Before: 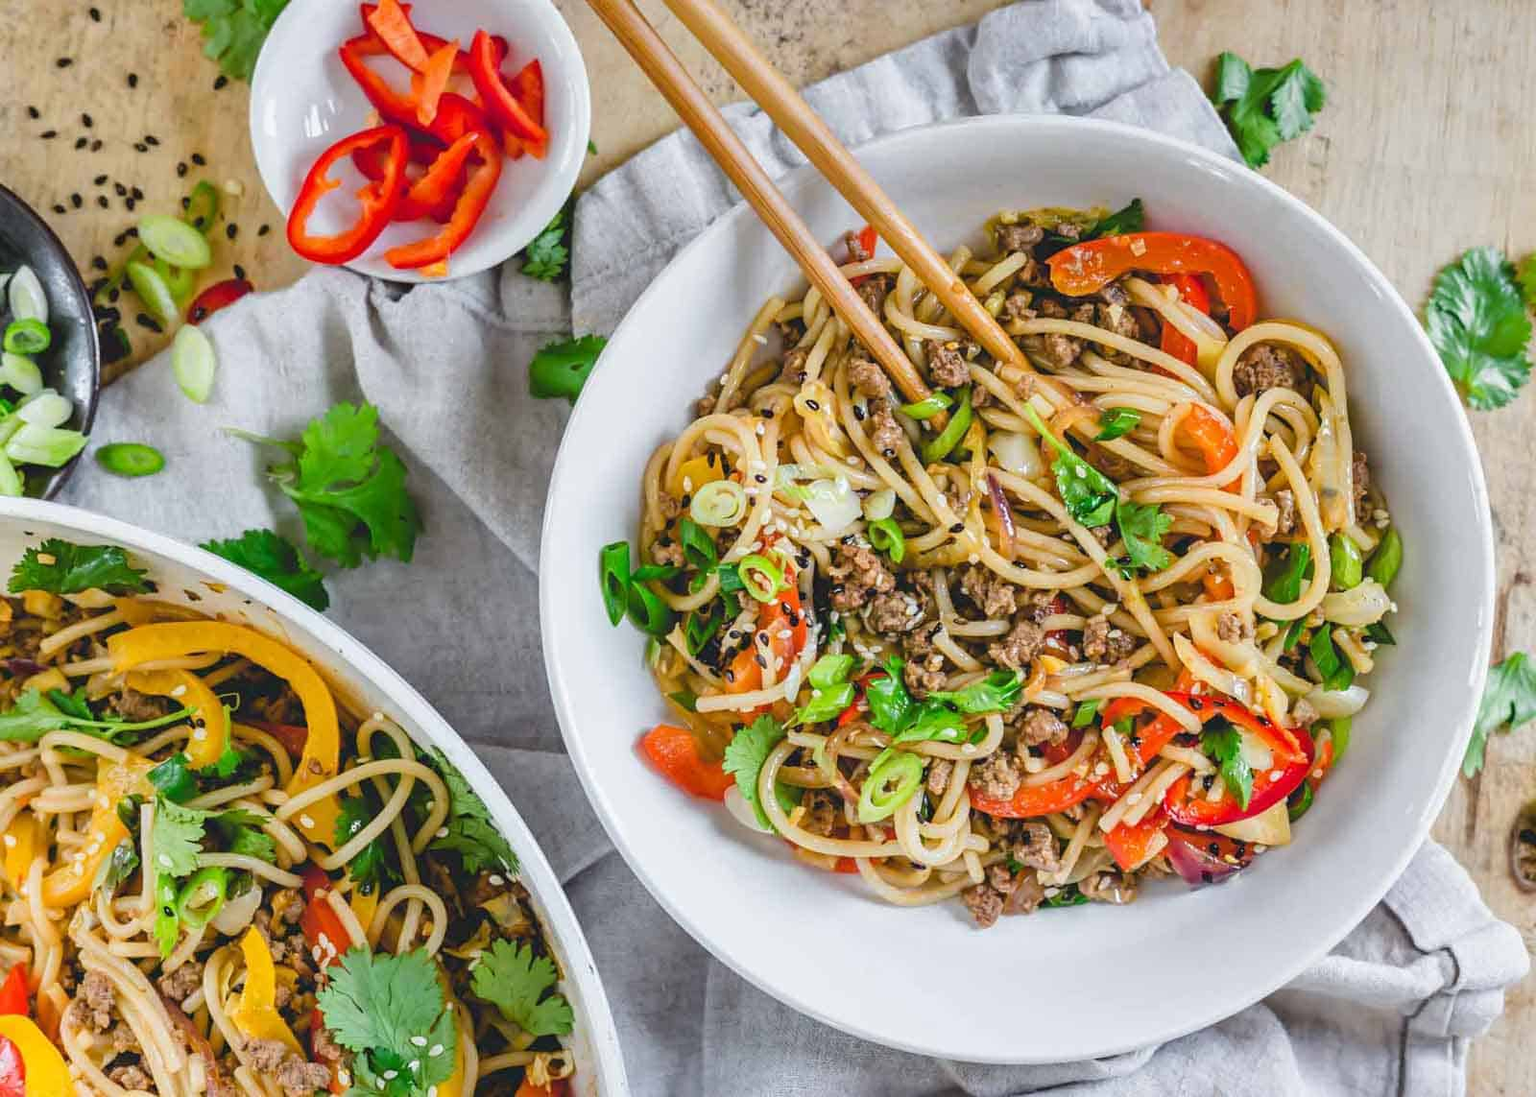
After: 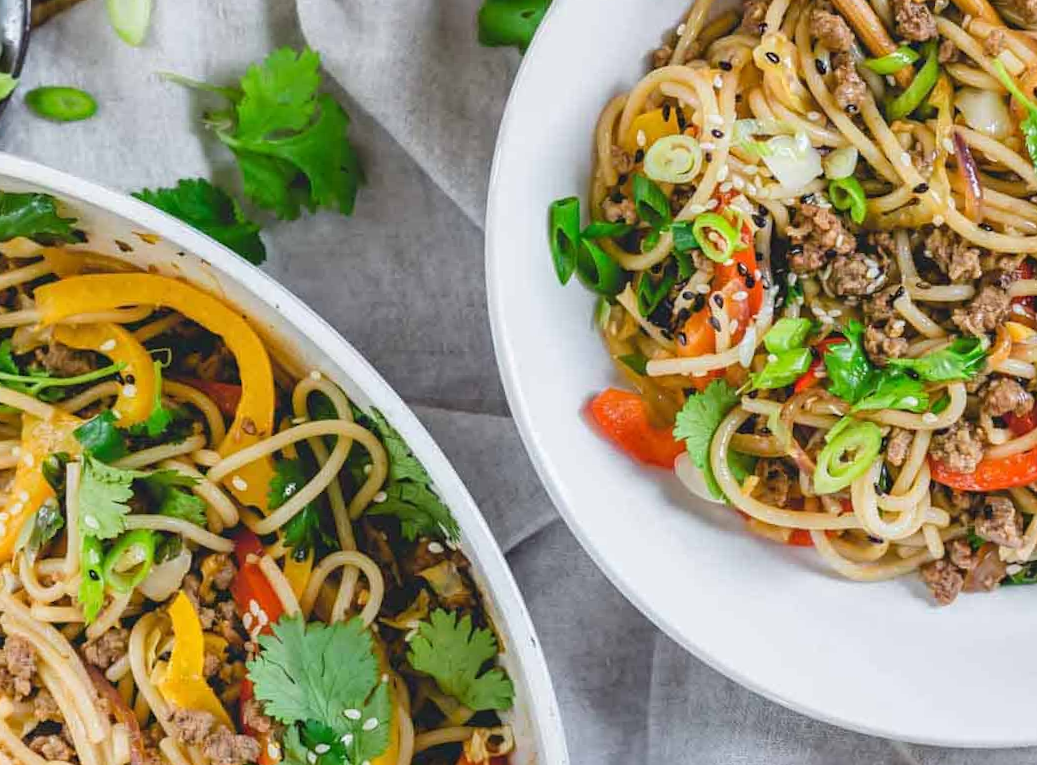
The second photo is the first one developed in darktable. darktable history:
crop and rotate: angle -0.878°, left 3.81%, top 31.618%, right 29.98%
